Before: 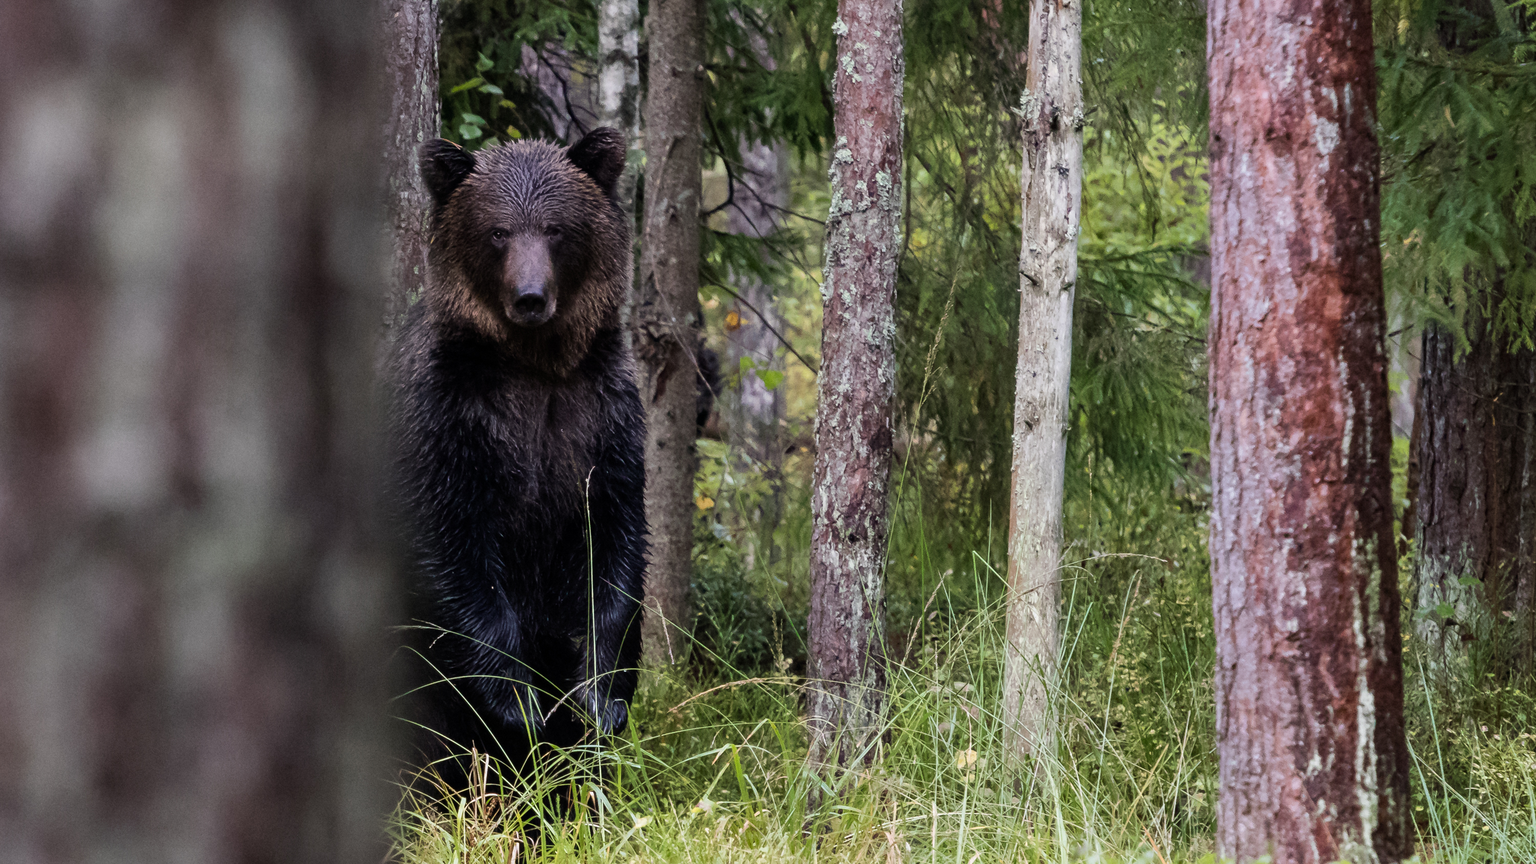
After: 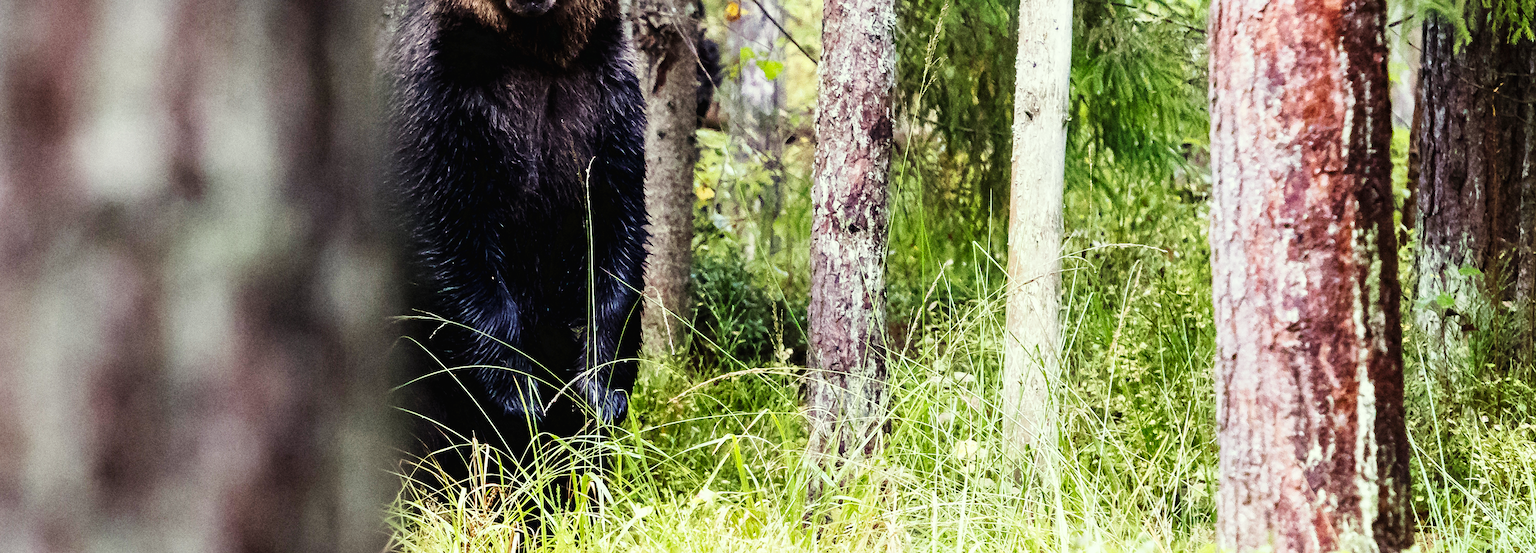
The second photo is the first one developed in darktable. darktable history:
color balance rgb: perceptual saturation grading › global saturation 0.793%
crop and rotate: top 35.878%
base curve: curves: ch0 [(0, 0.003) (0.001, 0.002) (0.006, 0.004) (0.02, 0.022) (0.048, 0.086) (0.094, 0.234) (0.162, 0.431) (0.258, 0.629) (0.385, 0.8) (0.548, 0.918) (0.751, 0.988) (1, 1)], preserve colors none
sharpen: radius 0.995, threshold 0.964
color correction: highlights a* -4.42, highlights b* 6.23
